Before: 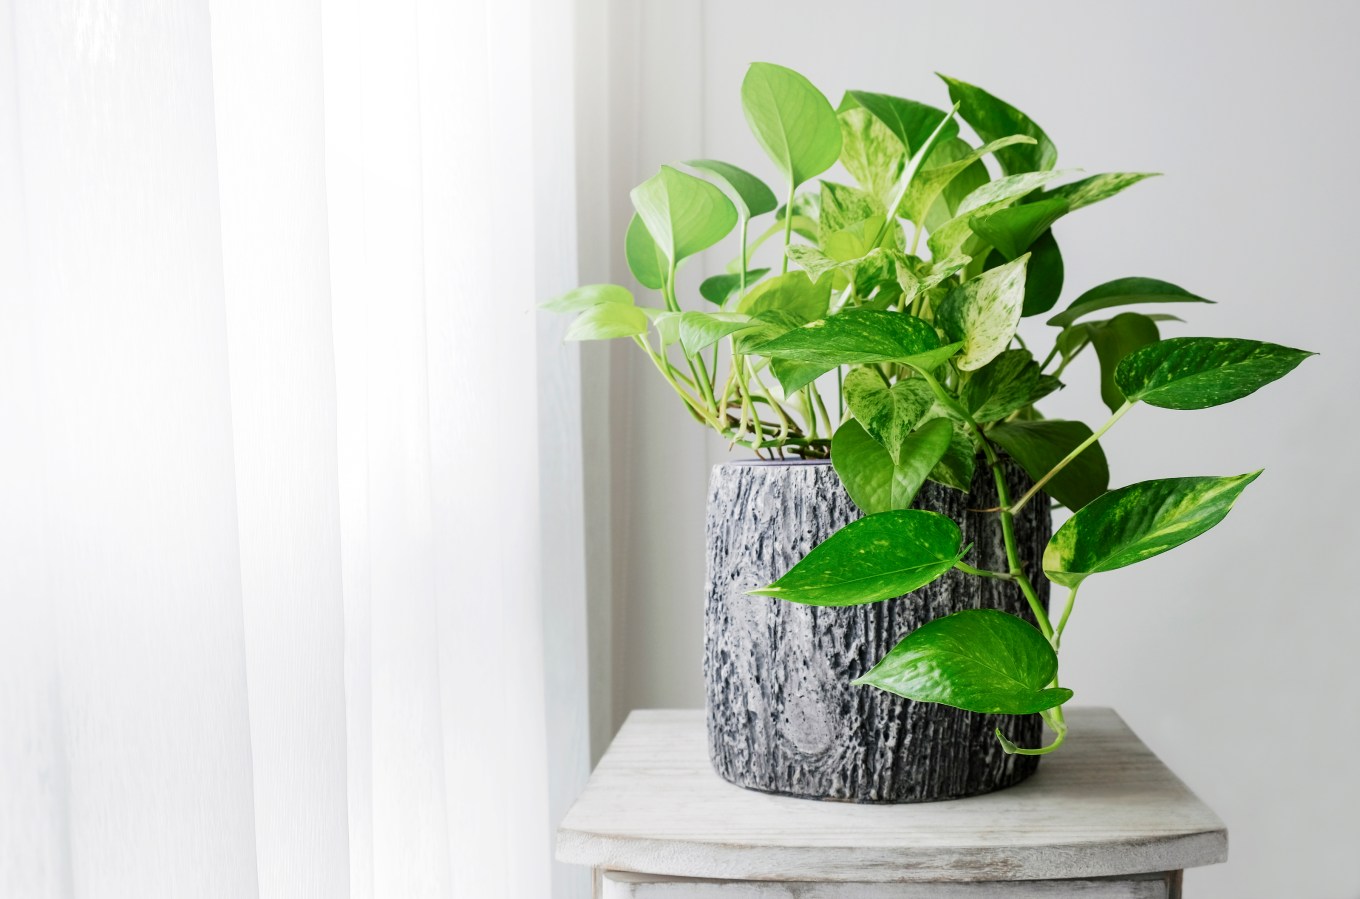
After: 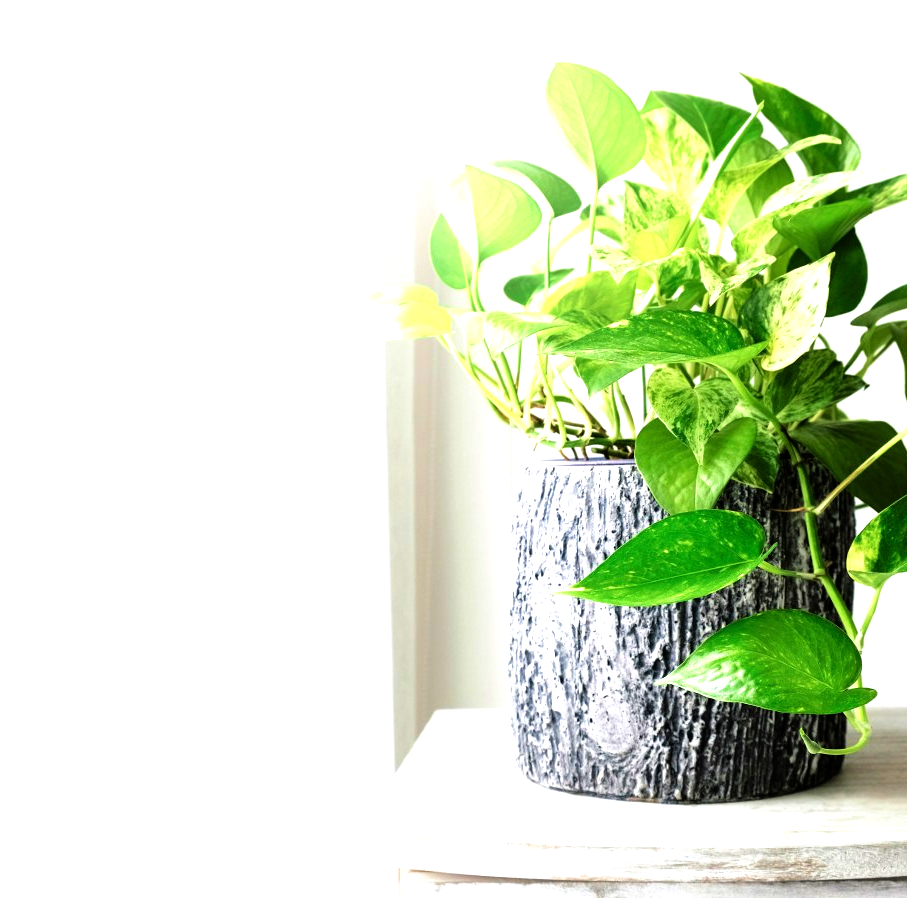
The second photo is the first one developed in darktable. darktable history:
exposure: compensate exposure bias true, compensate highlight preservation false
velvia: strength 44.55%
tone equalizer: -8 EV -1.06 EV, -7 EV -1 EV, -6 EV -0.88 EV, -5 EV -0.582 EV, -3 EV 0.573 EV, -2 EV 0.883 EV, -1 EV 0.987 EV, +0 EV 1.08 EV
crop and rotate: left 14.459%, right 18.811%
